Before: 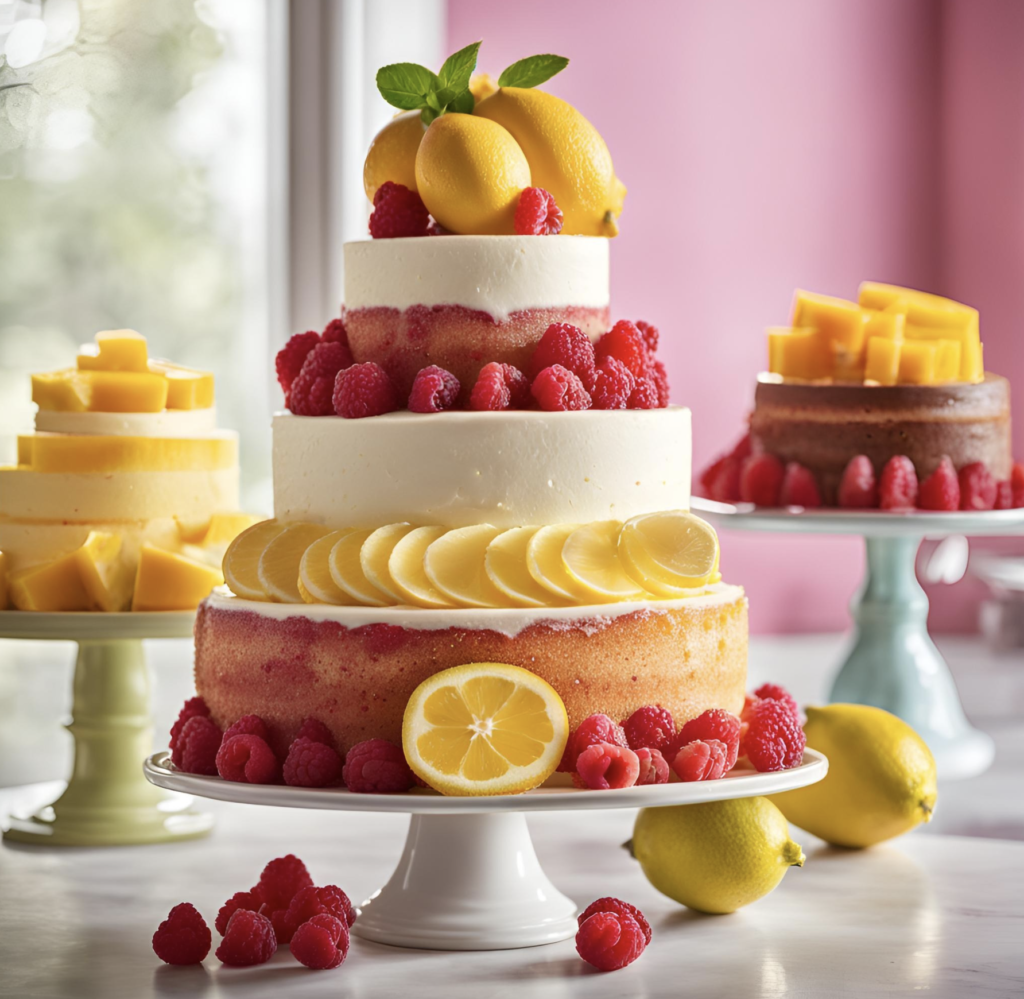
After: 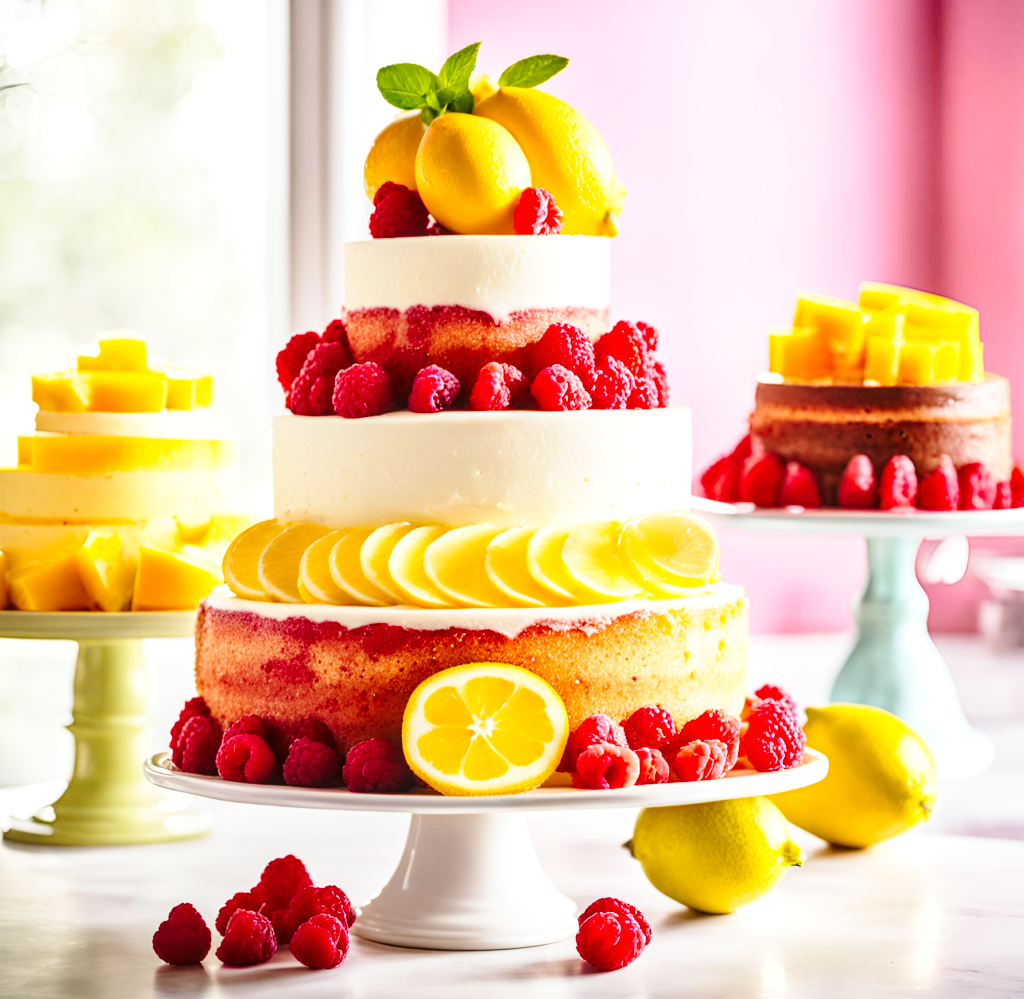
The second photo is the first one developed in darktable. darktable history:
tone curve: curves: ch0 [(0, 0) (0.004, 0.001) (0.133, 0.112) (0.325, 0.362) (0.832, 0.893) (1, 1)], color space Lab, linked channels, preserve colors none
local contrast: on, module defaults
color balance rgb: linear chroma grading › global chroma 10%, perceptual saturation grading › global saturation 5%, perceptual brilliance grading › global brilliance 4%, global vibrance 7%, saturation formula JzAzBz (2021)
base curve: curves: ch0 [(0, 0) (0.028, 0.03) (0.121, 0.232) (0.46, 0.748) (0.859, 0.968) (1, 1)], preserve colors none
